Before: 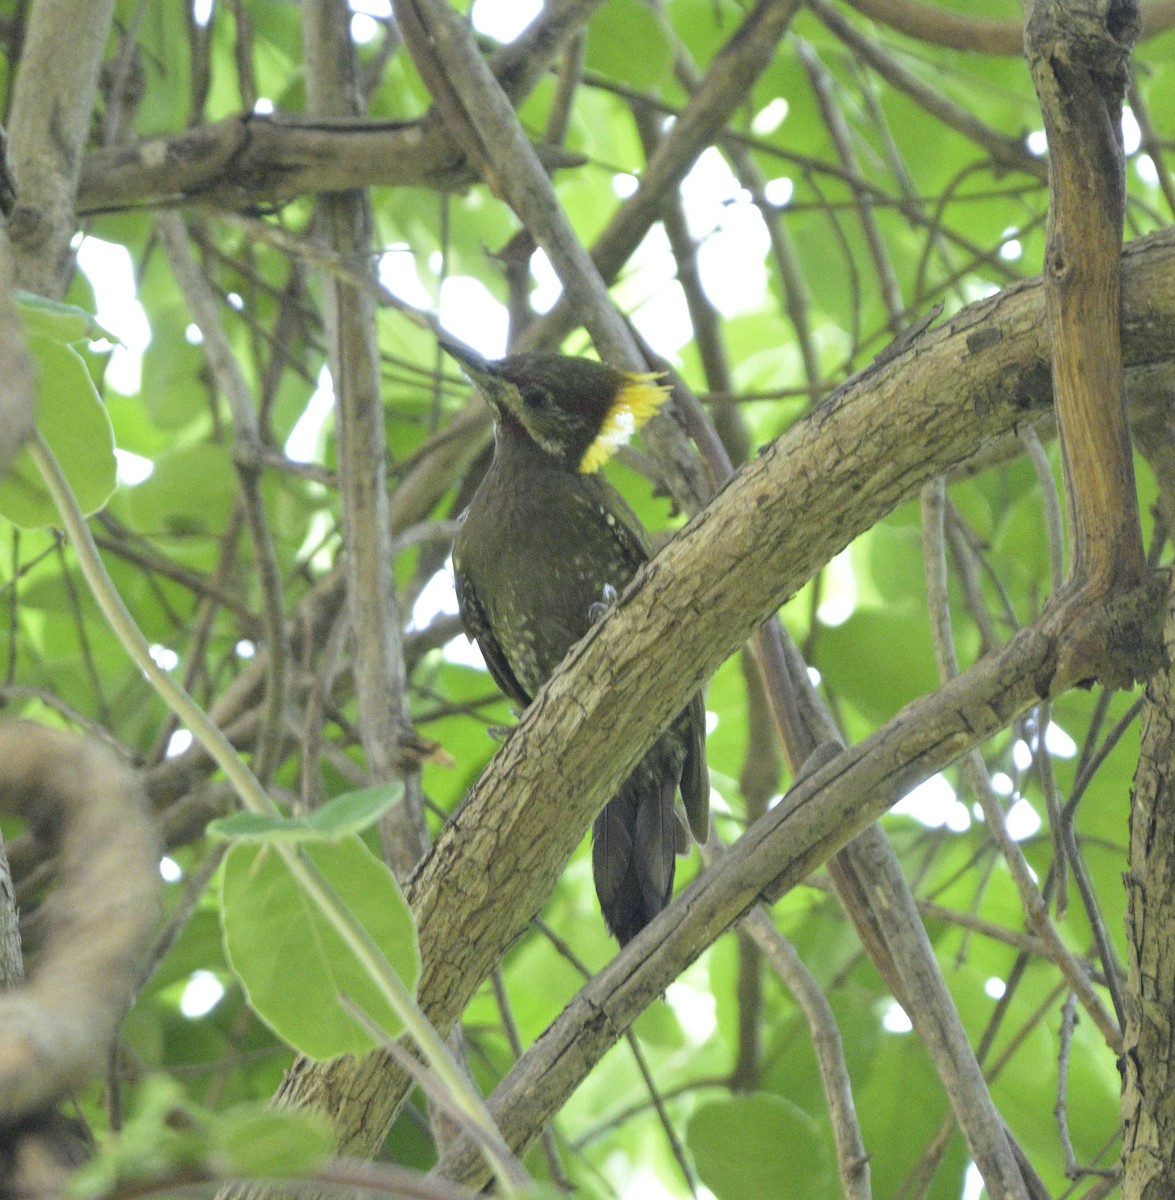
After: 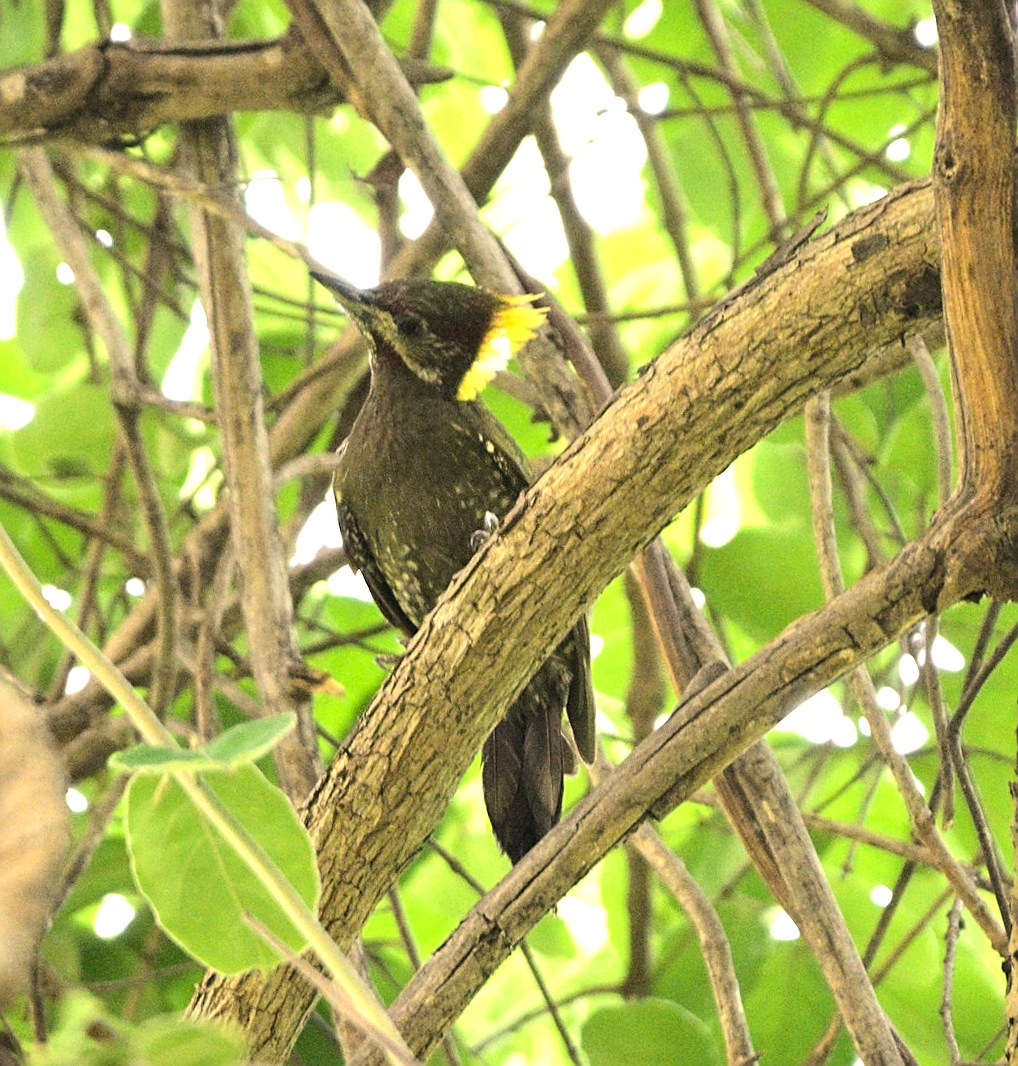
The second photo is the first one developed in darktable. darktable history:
contrast brightness saturation: contrast 0.07
tone equalizer: -8 EV -0.75 EV, -7 EV -0.7 EV, -6 EV -0.6 EV, -5 EV -0.4 EV, -3 EV 0.4 EV, -2 EV 0.6 EV, -1 EV 0.7 EV, +0 EV 0.75 EV, edges refinement/feathering 500, mask exposure compensation -1.57 EV, preserve details no
rotate and perspective: rotation 0.074°, lens shift (vertical) 0.096, lens shift (horizontal) -0.041, crop left 0.043, crop right 0.952, crop top 0.024, crop bottom 0.979
sharpen: on, module defaults
crop and rotate: angle 1.96°, left 5.673%, top 5.673%
white balance: red 1.123, blue 0.83
